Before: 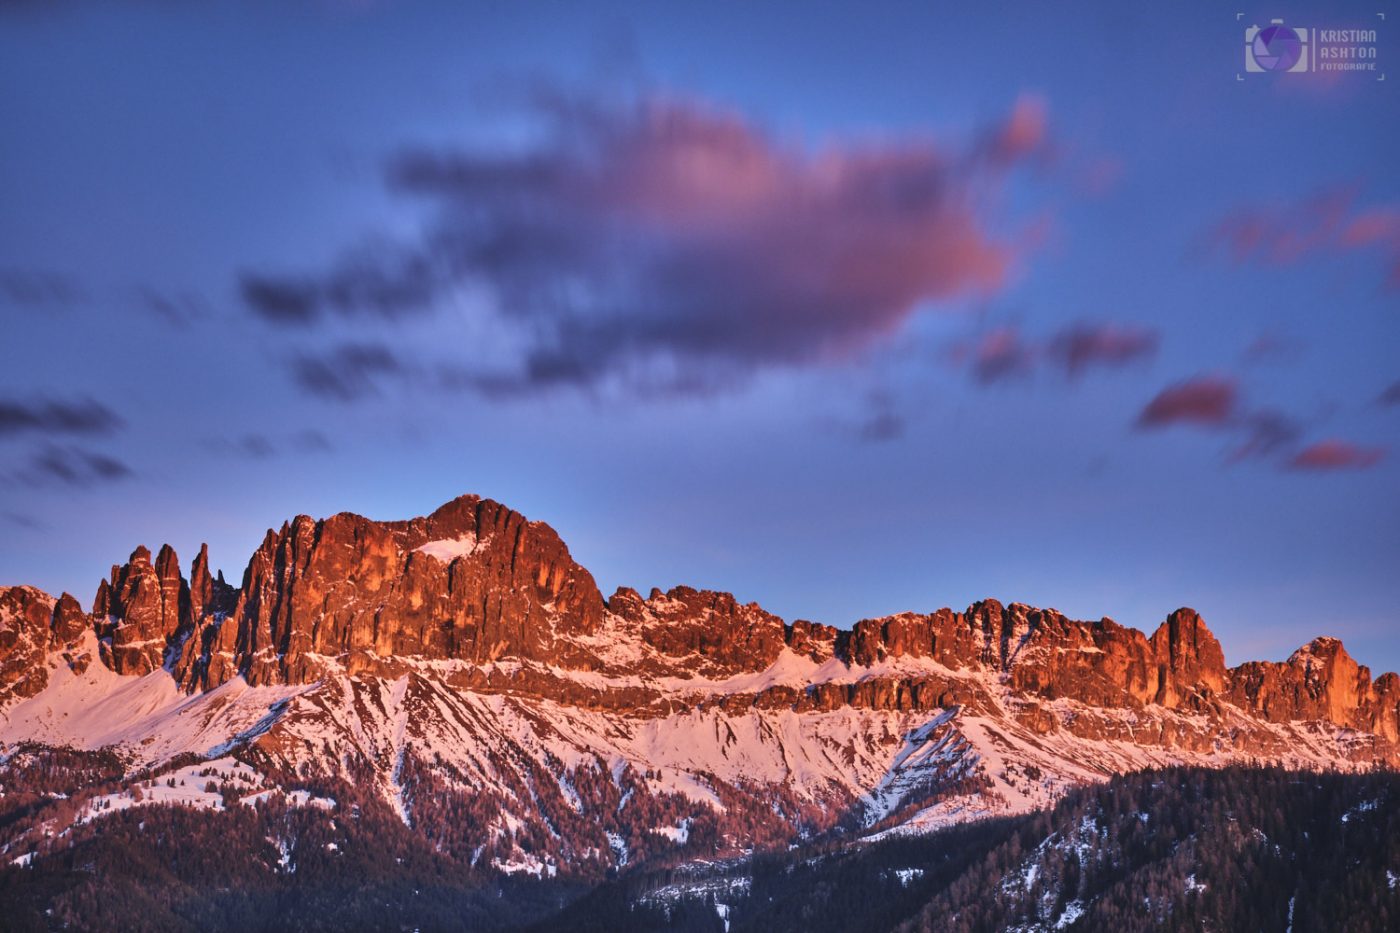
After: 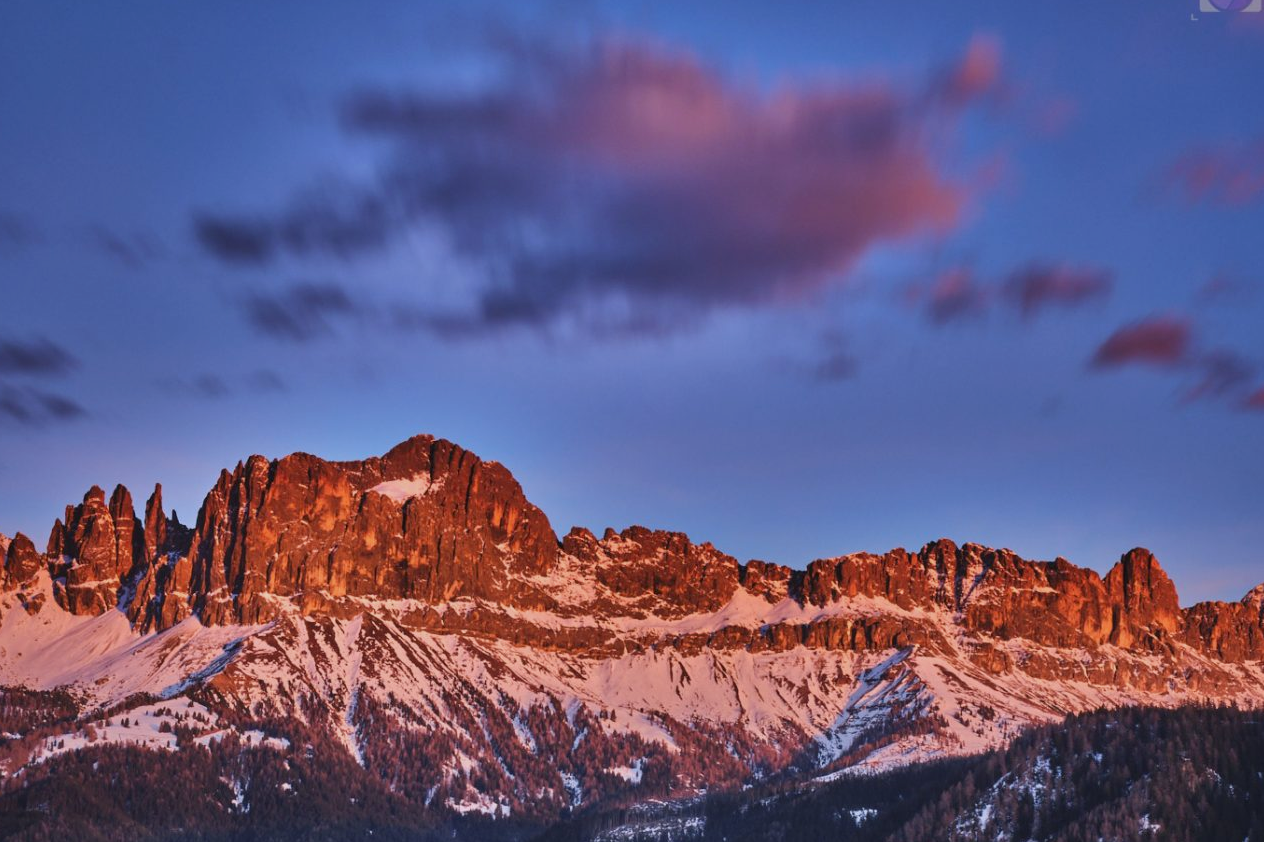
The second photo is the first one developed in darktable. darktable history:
crop: left 3.305%, top 6.436%, right 6.389%, bottom 3.258%
shadows and highlights: radius 121.13, shadows 21.4, white point adjustment -9.72, highlights -14.39, soften with gaussian
